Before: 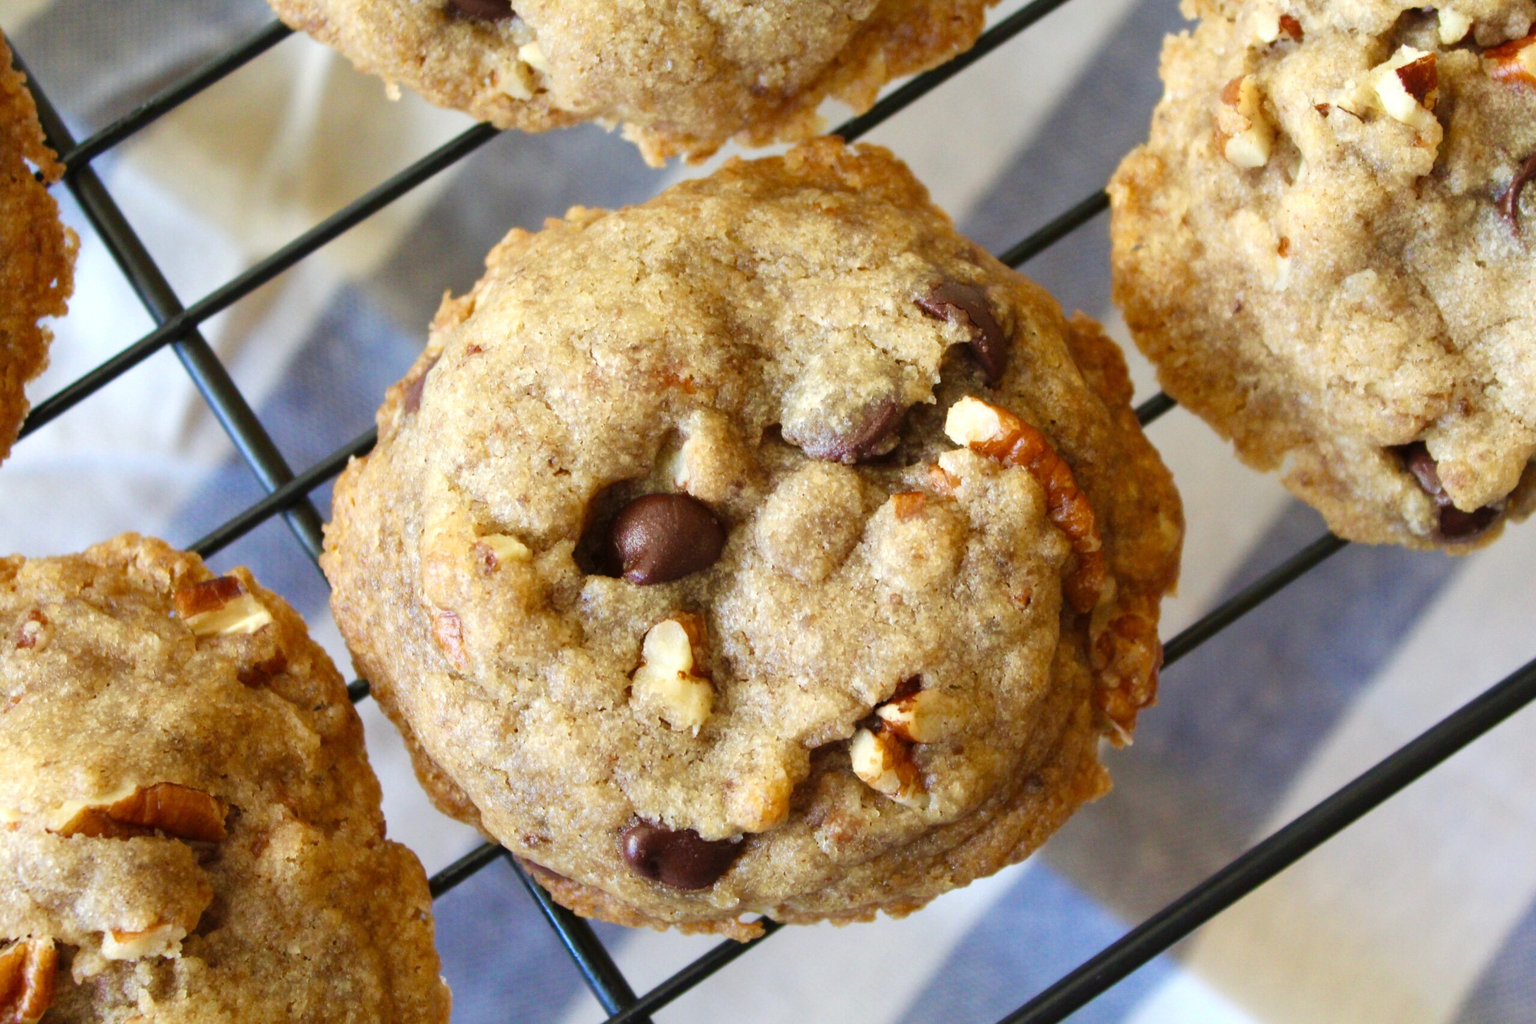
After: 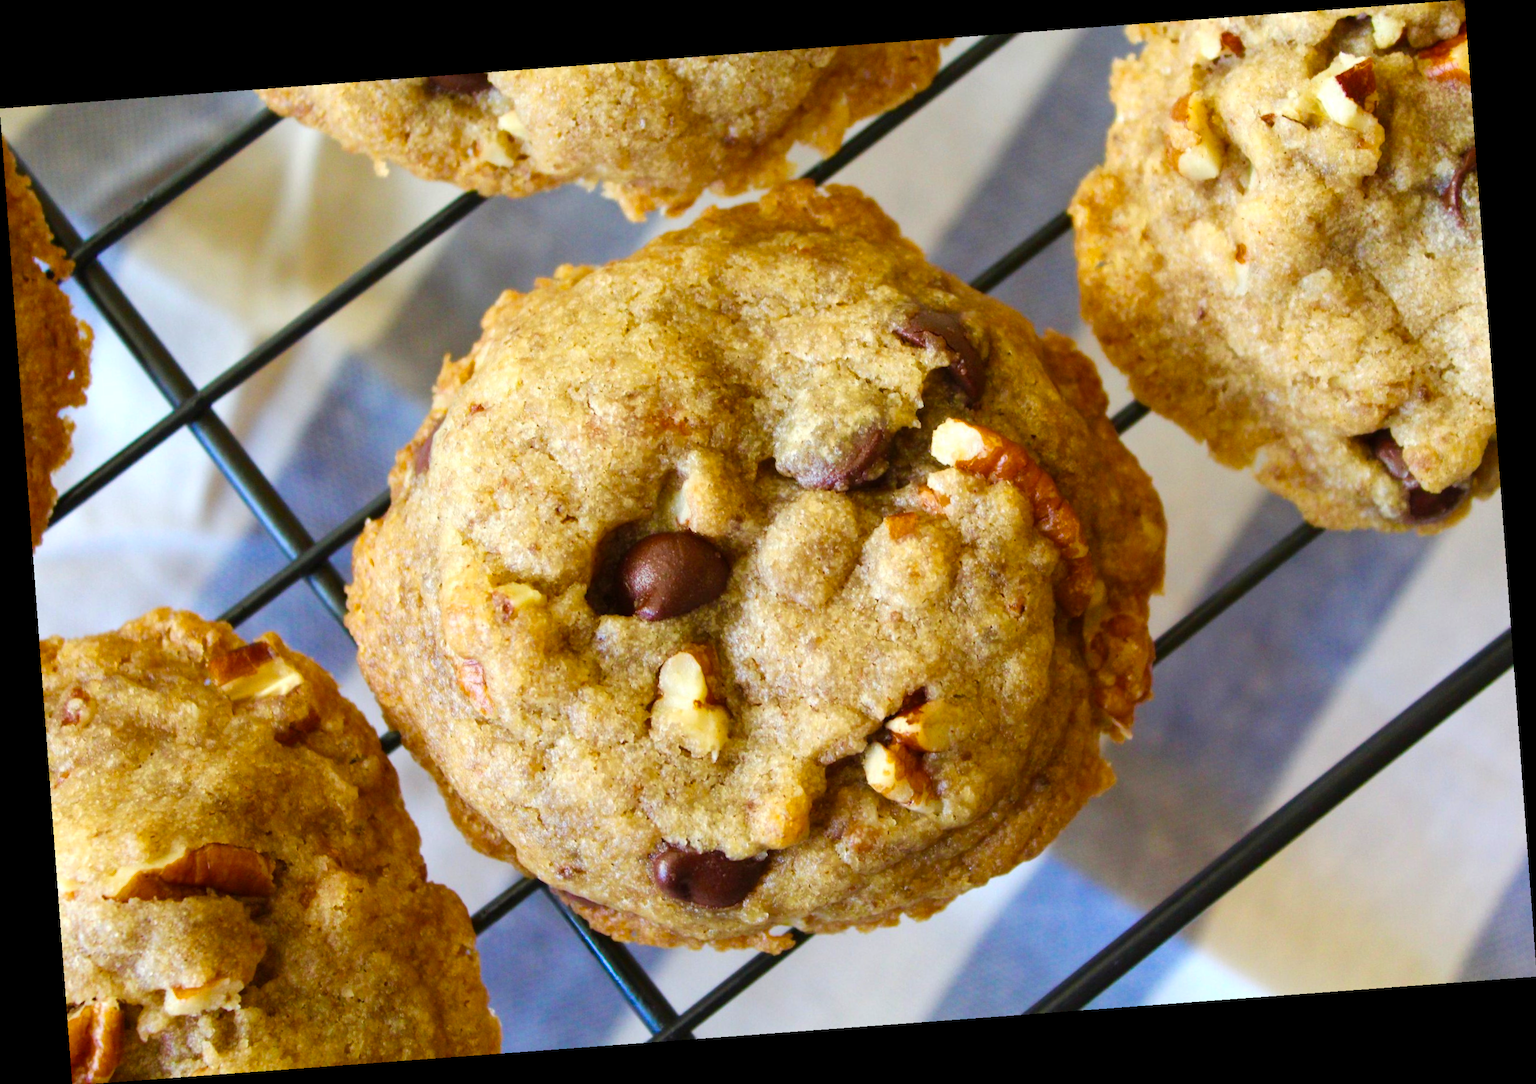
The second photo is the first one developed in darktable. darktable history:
rotate and perspective: rotation -4.25°, automatic cropping off
color balance rgb: perceptual saturation grading › global saturation 25%, global vibrance 20%
